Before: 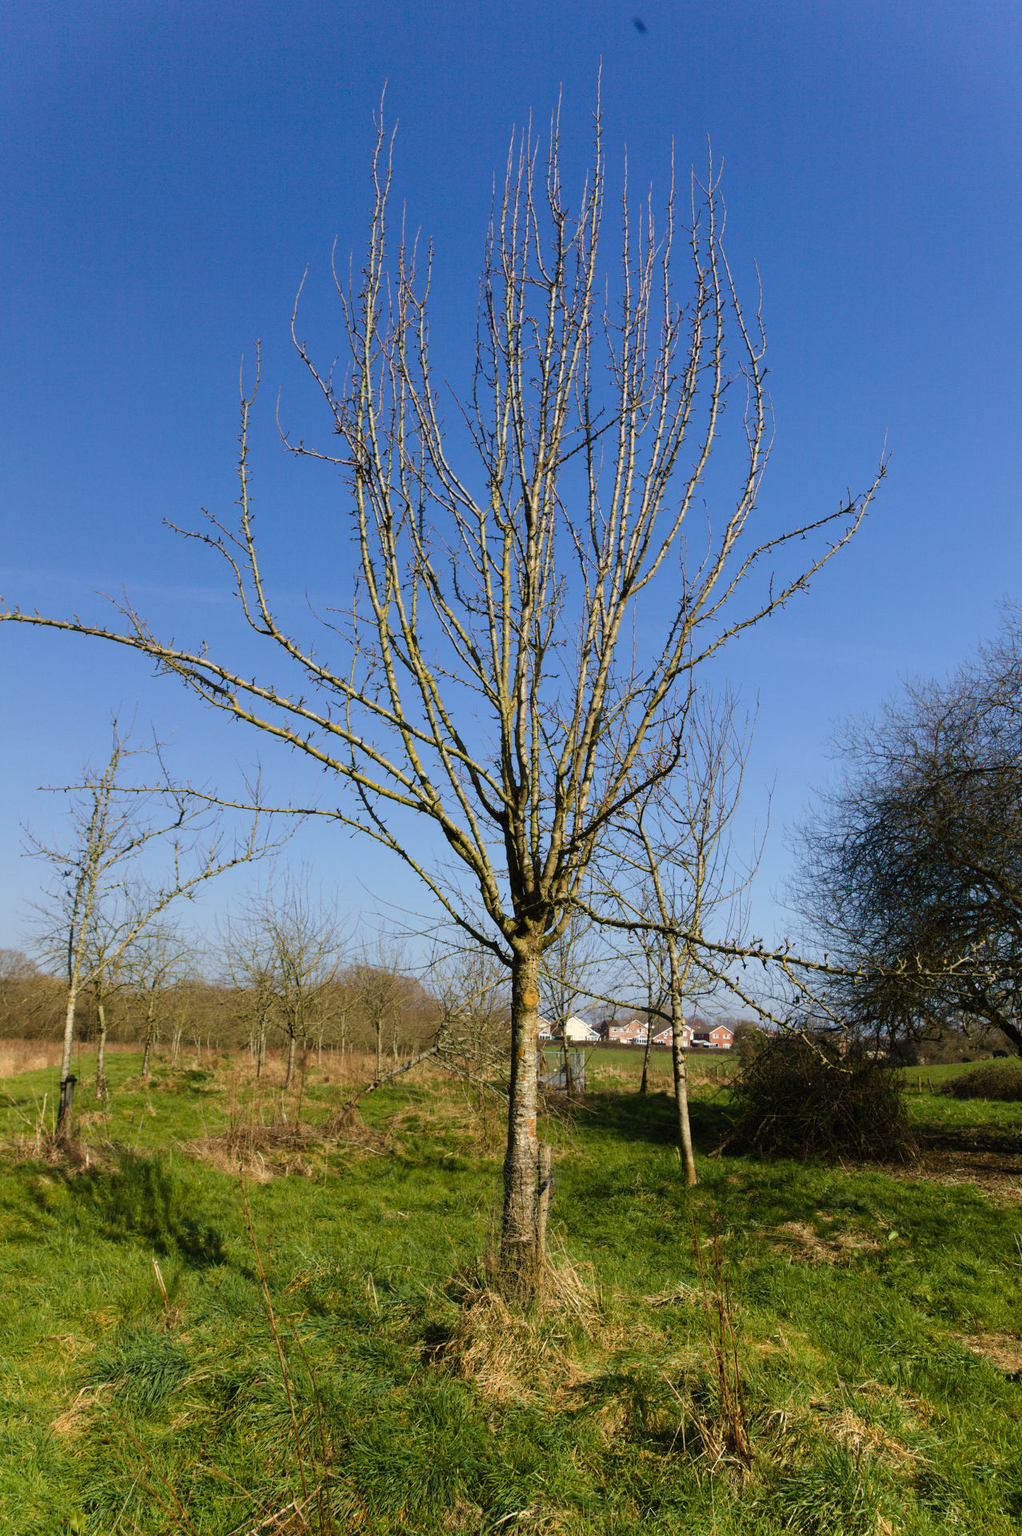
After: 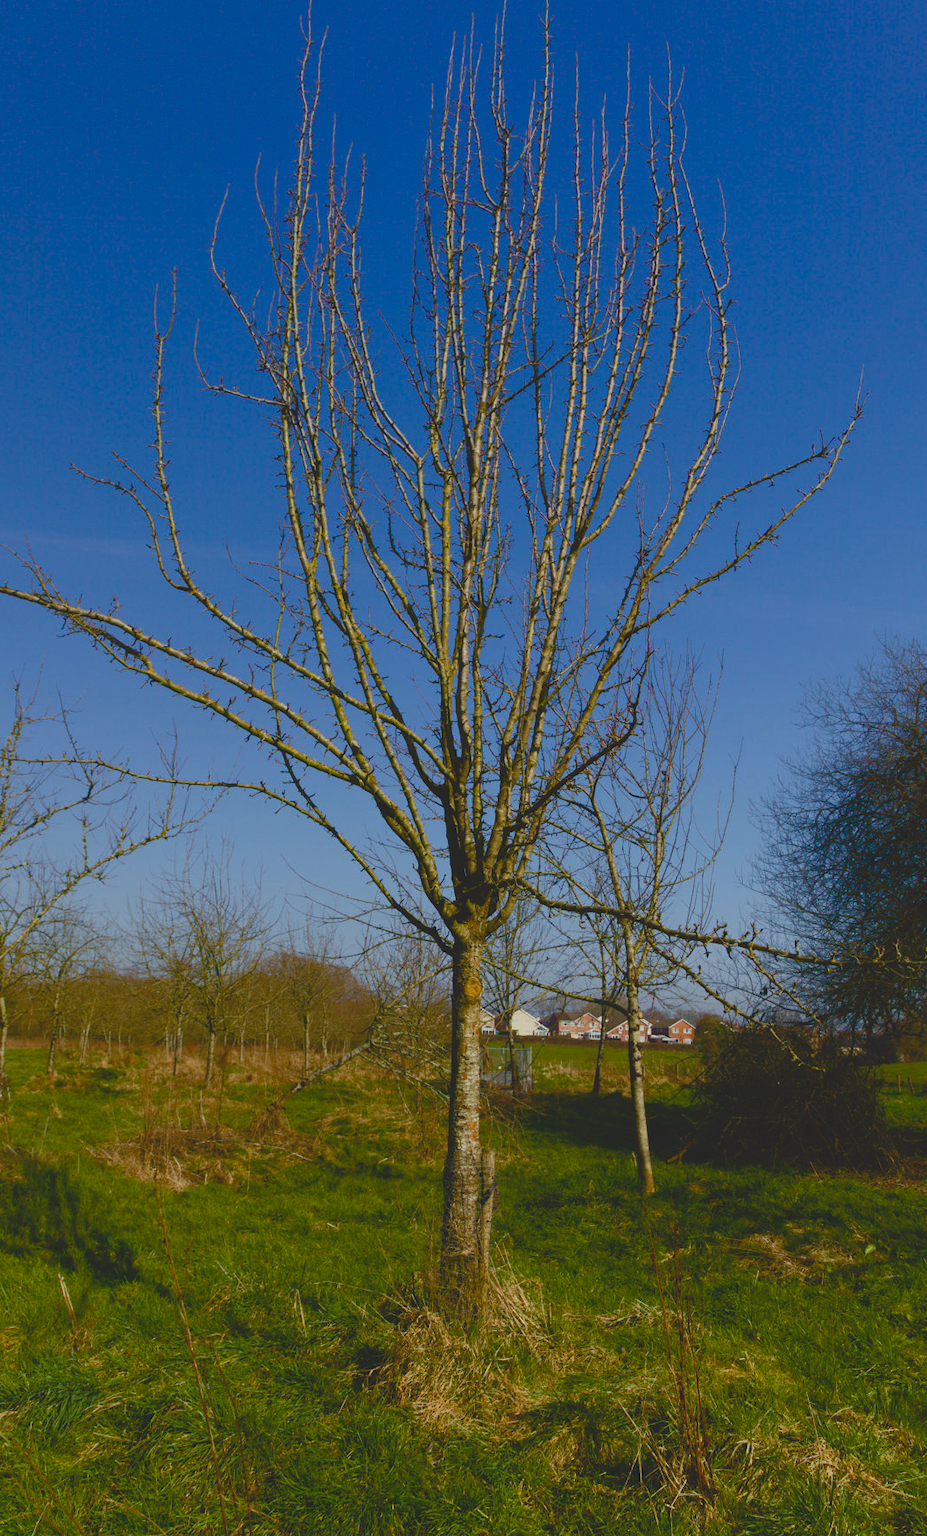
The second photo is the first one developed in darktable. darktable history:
contrast brightness saturation: contrast -0.288
crop: left 9.767%, top 6.241%, right 7.336%, bottom 2.446%
exposure: exposure -0.284 EV, compensate exposure bias true, compensate highlight preservation false
color balance rgb: linear chroma grading › global chroma 22.898%, perceptual saturation grading › global saturation 25.533%, perceptual saturation grading › highlights -50.494%, perceptual saturation grading › shadows 30.338%, perceptual brilliance grading › highlights 3.356%, perceptual brilliance grading › mid-tones -17.206%, perceptual brilliance grading › shadows -41.514%, global vibrance 9.475%
